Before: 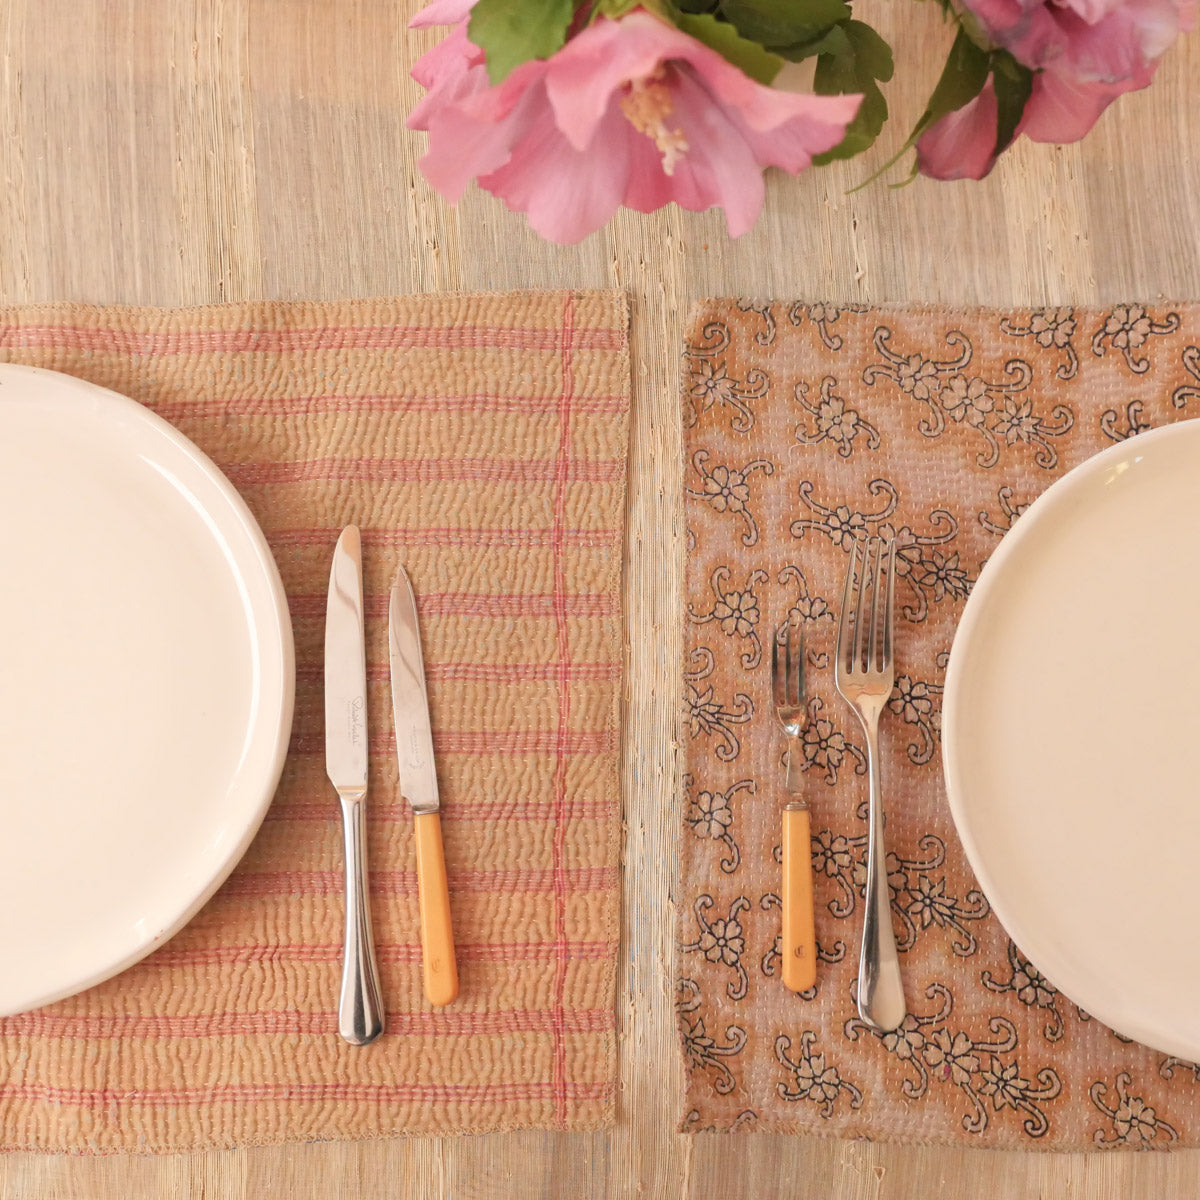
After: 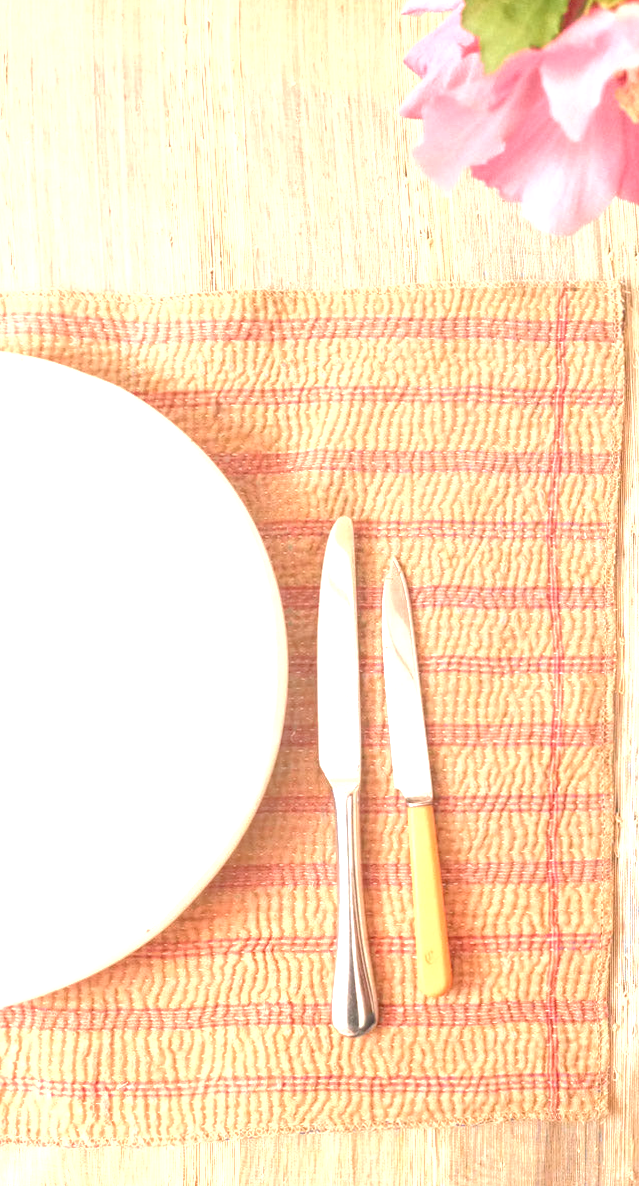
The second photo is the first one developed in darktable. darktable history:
local contrast: highlights 74%, shadows 55%, detail 176%, midtone range 0.207
crop: left 0.587%, right 45.588%, bottom 0.086%
rotate and perspective: rotation 0.174°, lens shift (vertical) 0.013, lens shift (horizontal) 0.019, shear 0.001, automatic cropping original format, crop left 0.007, crop right 0.991, crop top 0.016, crop bottom 0.997
exposure: black level correction 0.001, exposure 1.116 EV, compensate highlight preservation false
tone equalizer: -7 EV 0.15 EV, -6 EV 0.6 EV, -5 EV 1.15 EV, -4 EV 1.33 EV, -3 EV 1.15 EV, -2 EV 0.6 EV, -1 EV 0.15 EV, mask exposure compensation -0.5 EV
